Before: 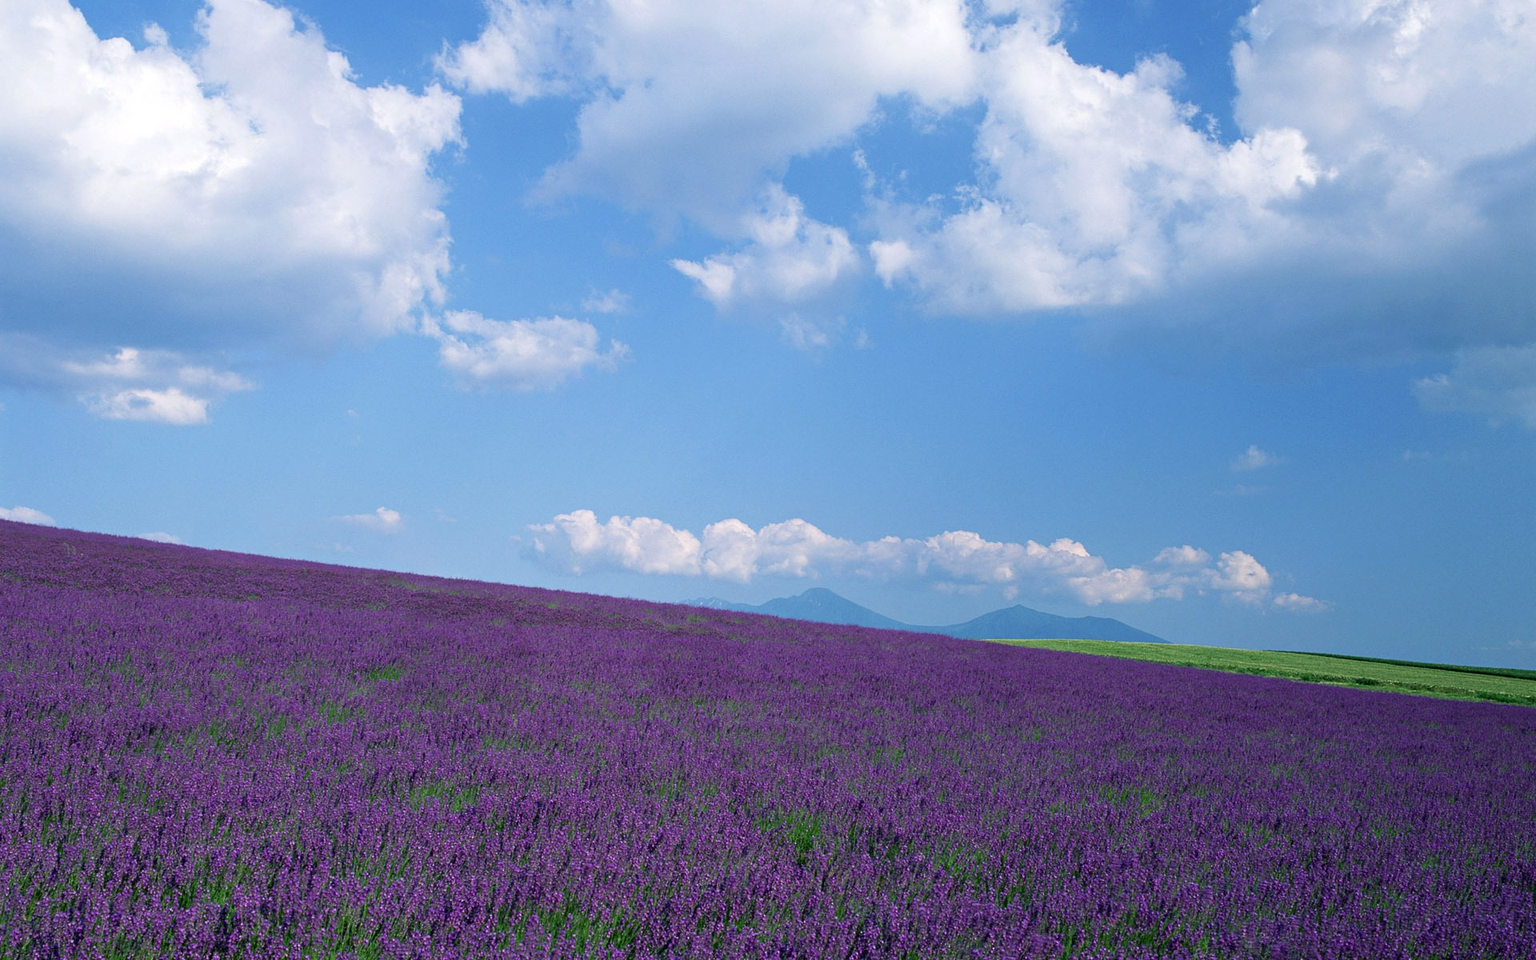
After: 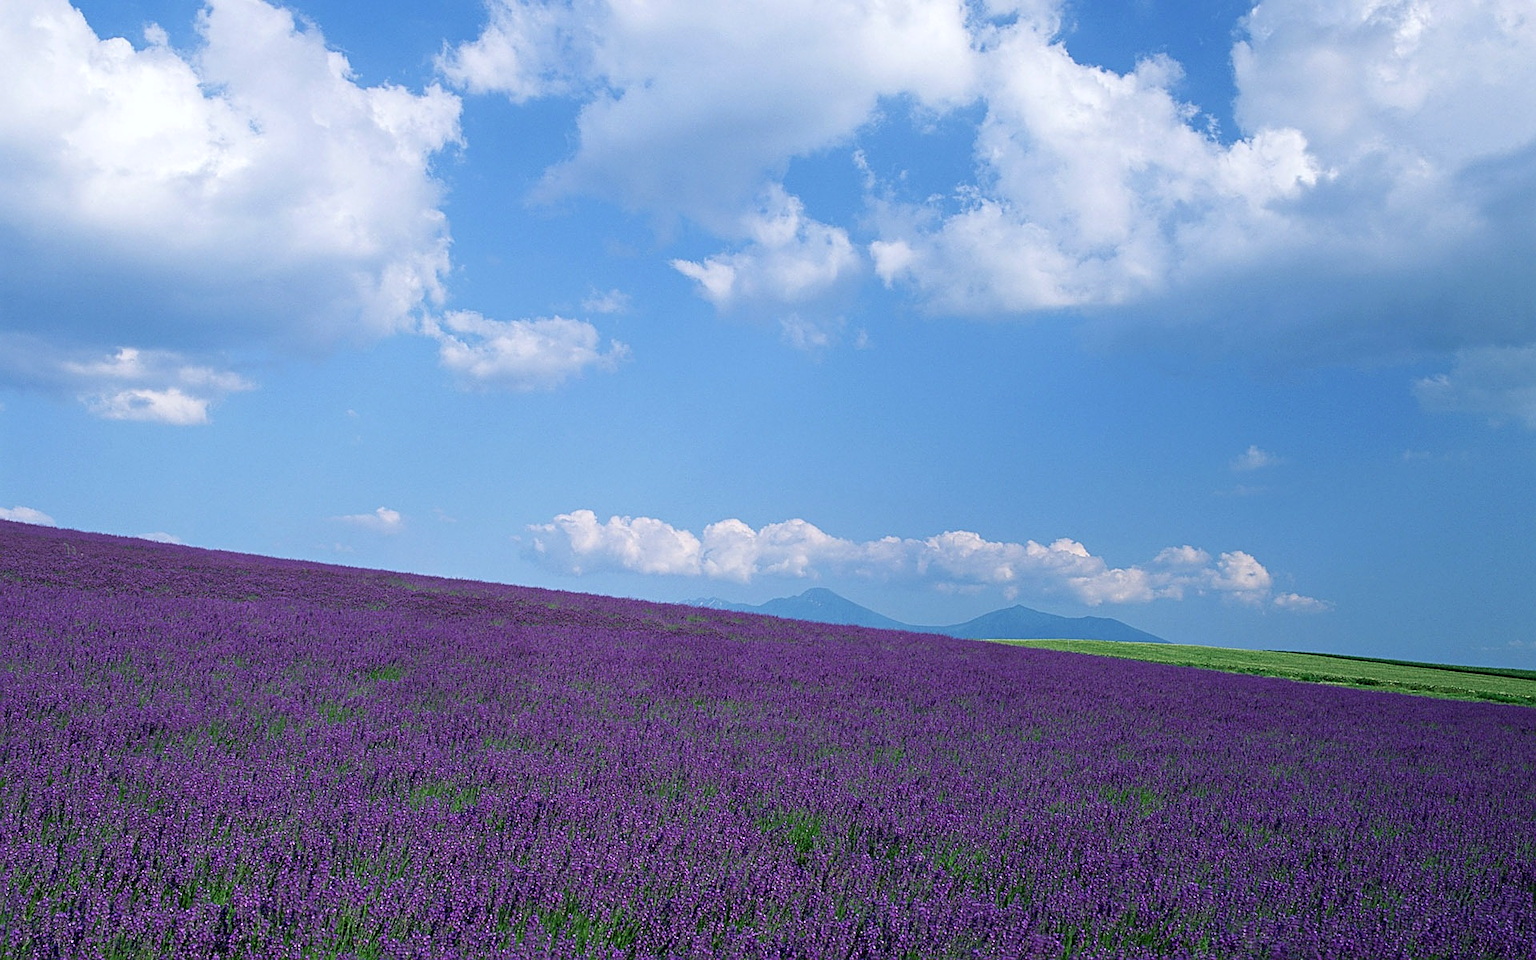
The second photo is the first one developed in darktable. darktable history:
white balance: red 0.982, blue 1.018
sharpen: on, module defaults
